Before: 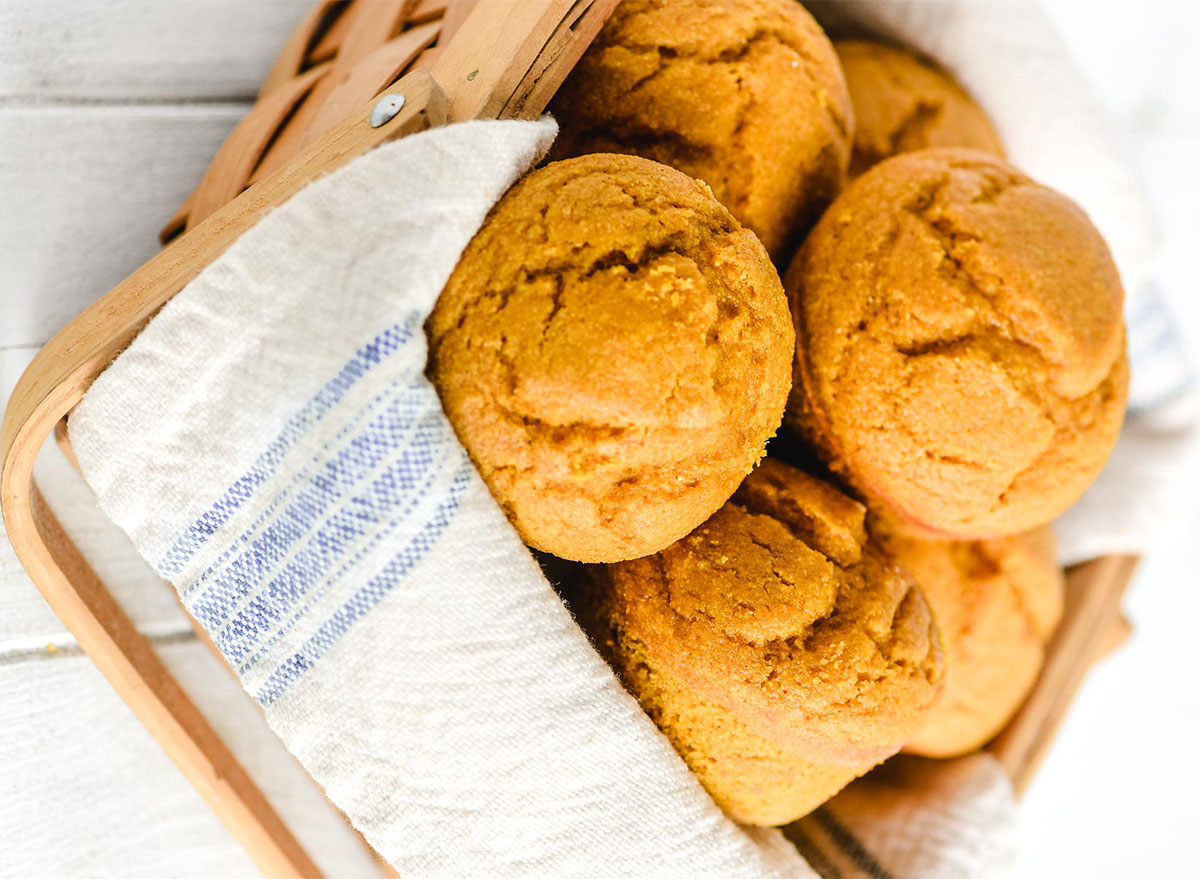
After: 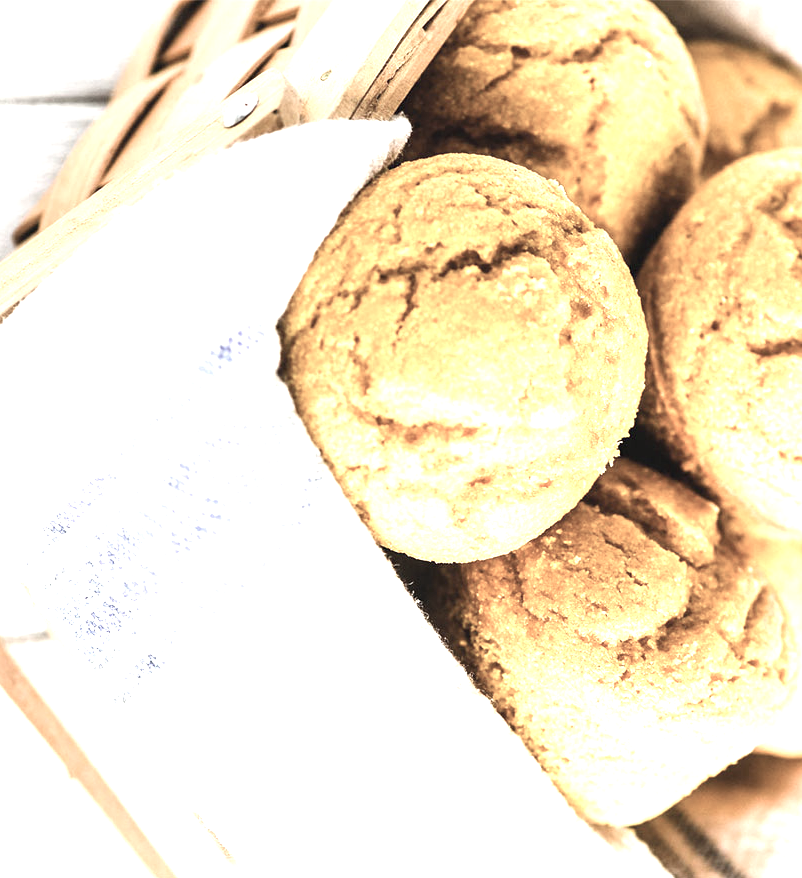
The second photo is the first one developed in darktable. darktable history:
crop and rotate: left 12.317%, right 20.813%
exposure: black level correction 0, exposure 1.438 EV, compensate highlight preservation false
color correction: highlights b* -0.027, saturation 0.484
